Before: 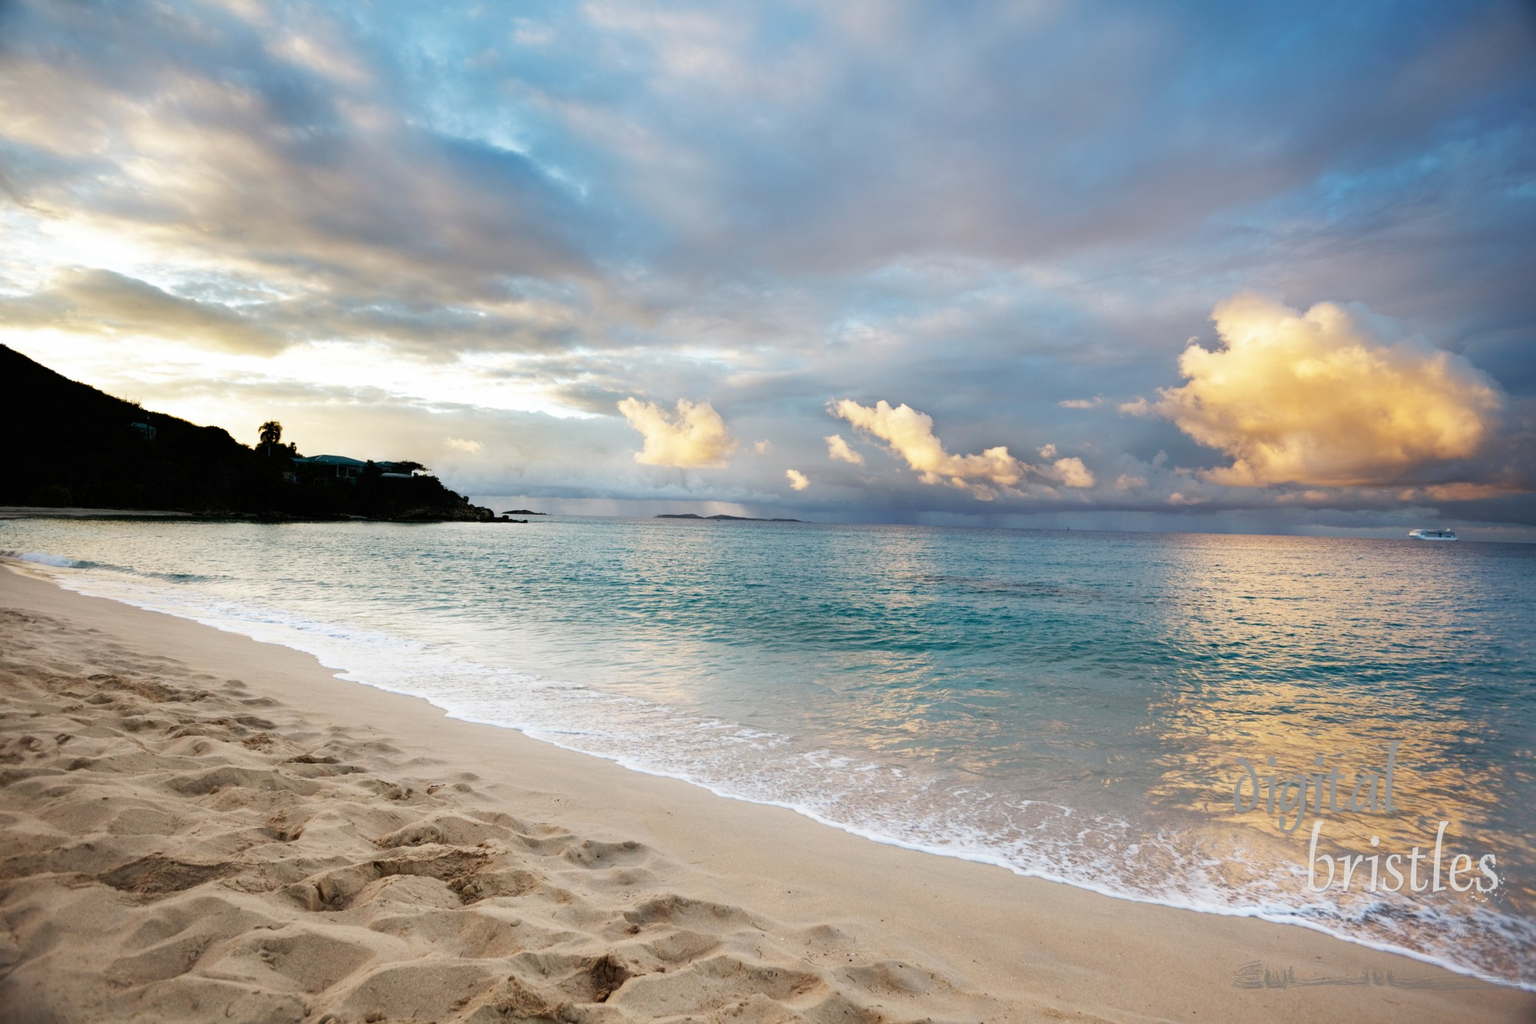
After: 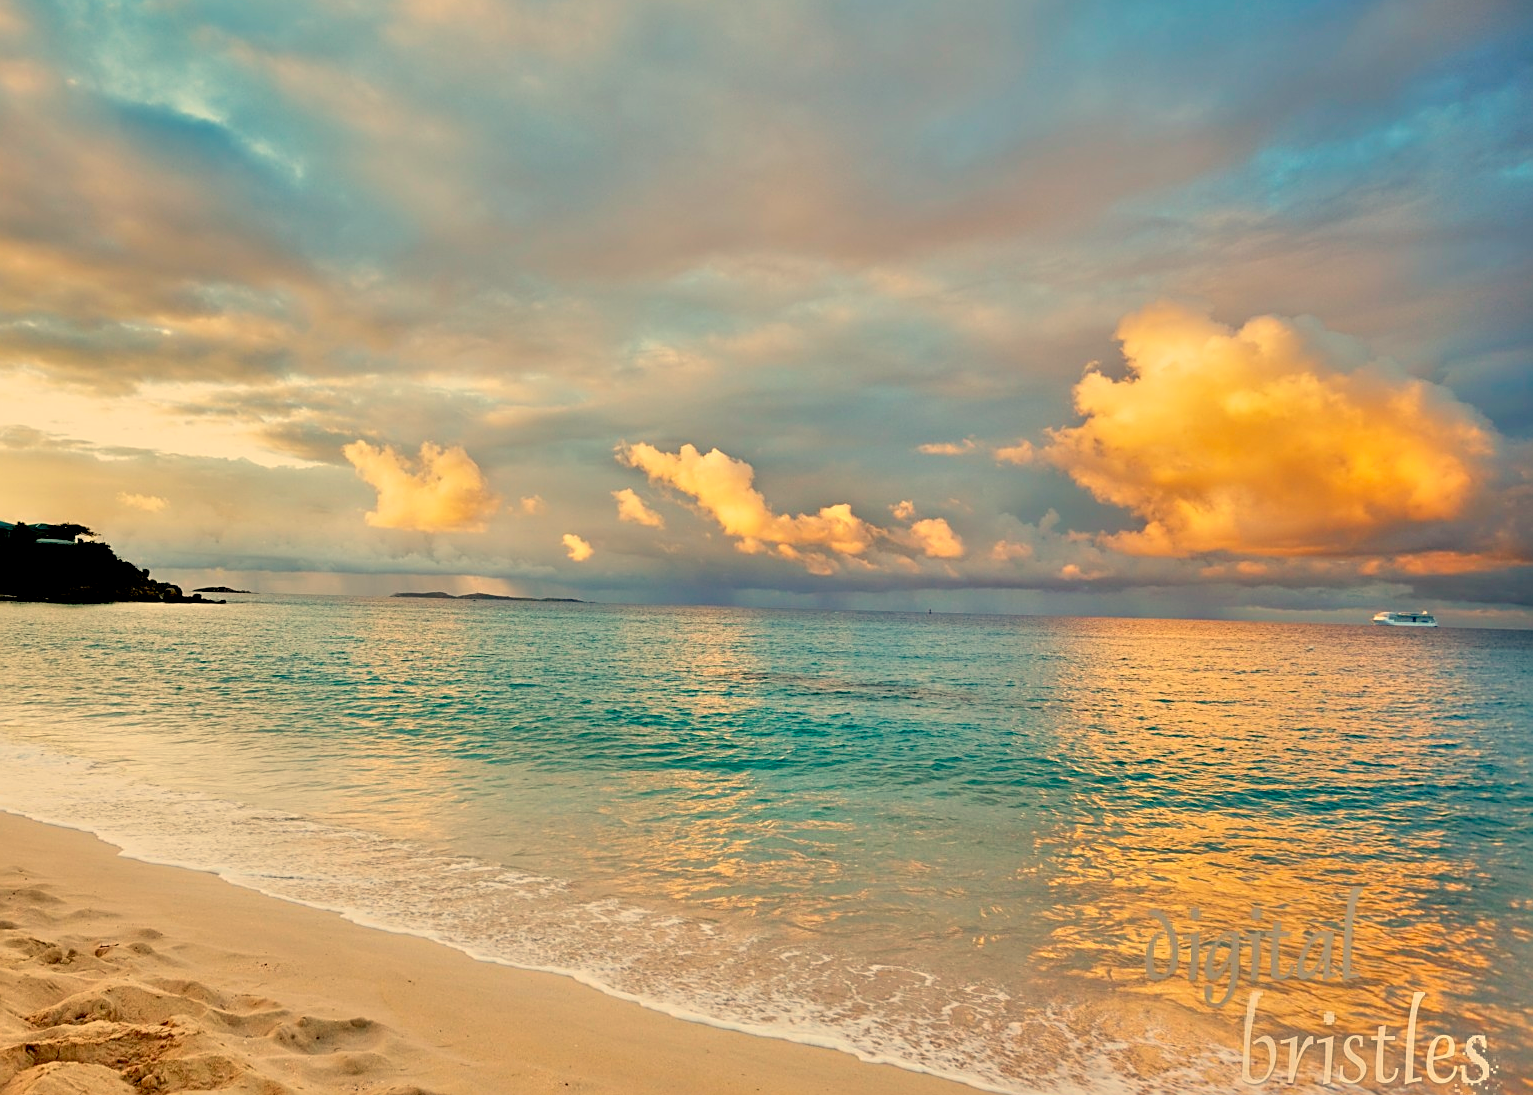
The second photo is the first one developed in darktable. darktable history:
white balance: red 1.123, blue 0.83
crop: left 23.095%, top 5.827%, bottom 11.854%
sharpen: on, module defaults
exposure: black level correction 0.011, exposure -0.478 EV, compensate highlight preservation false
tone equalizer: -7 EV 0.15 EV, -6 EV 0.6 EV, -5 EV 1.15 EV, -4 EV 1.33 EV, -3 EV 1.15 EV, -2 EV 0.6 EV, -1 EV 0.15 EV, mask exposure compensation -0.5 EV
color correction: saturation 1.34
